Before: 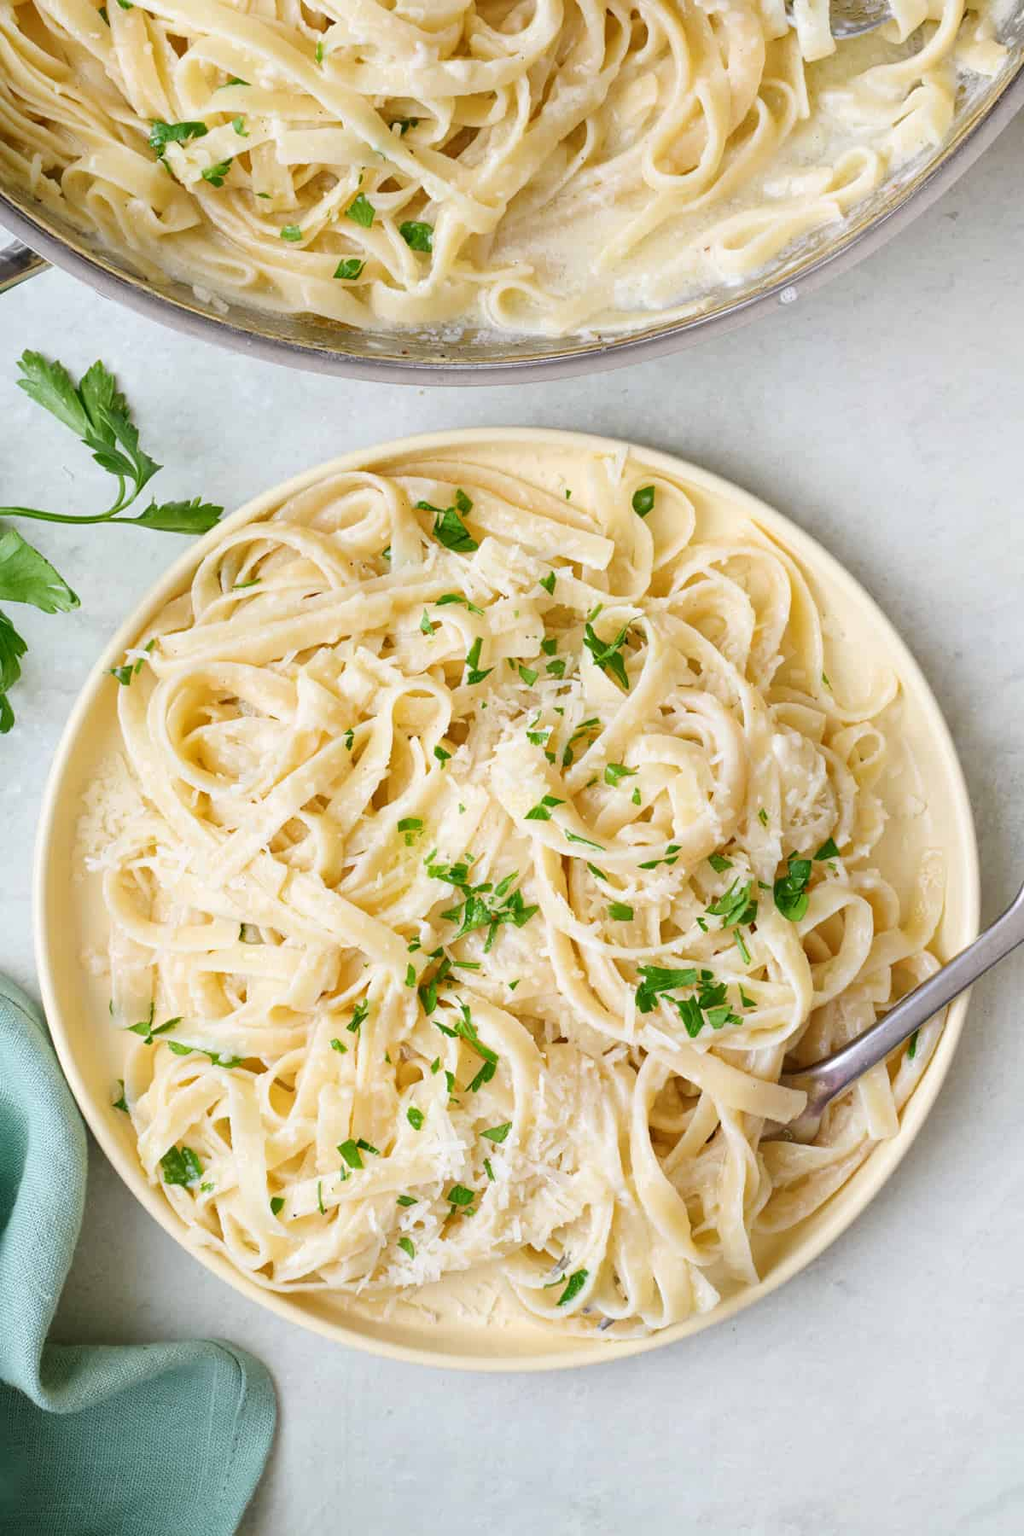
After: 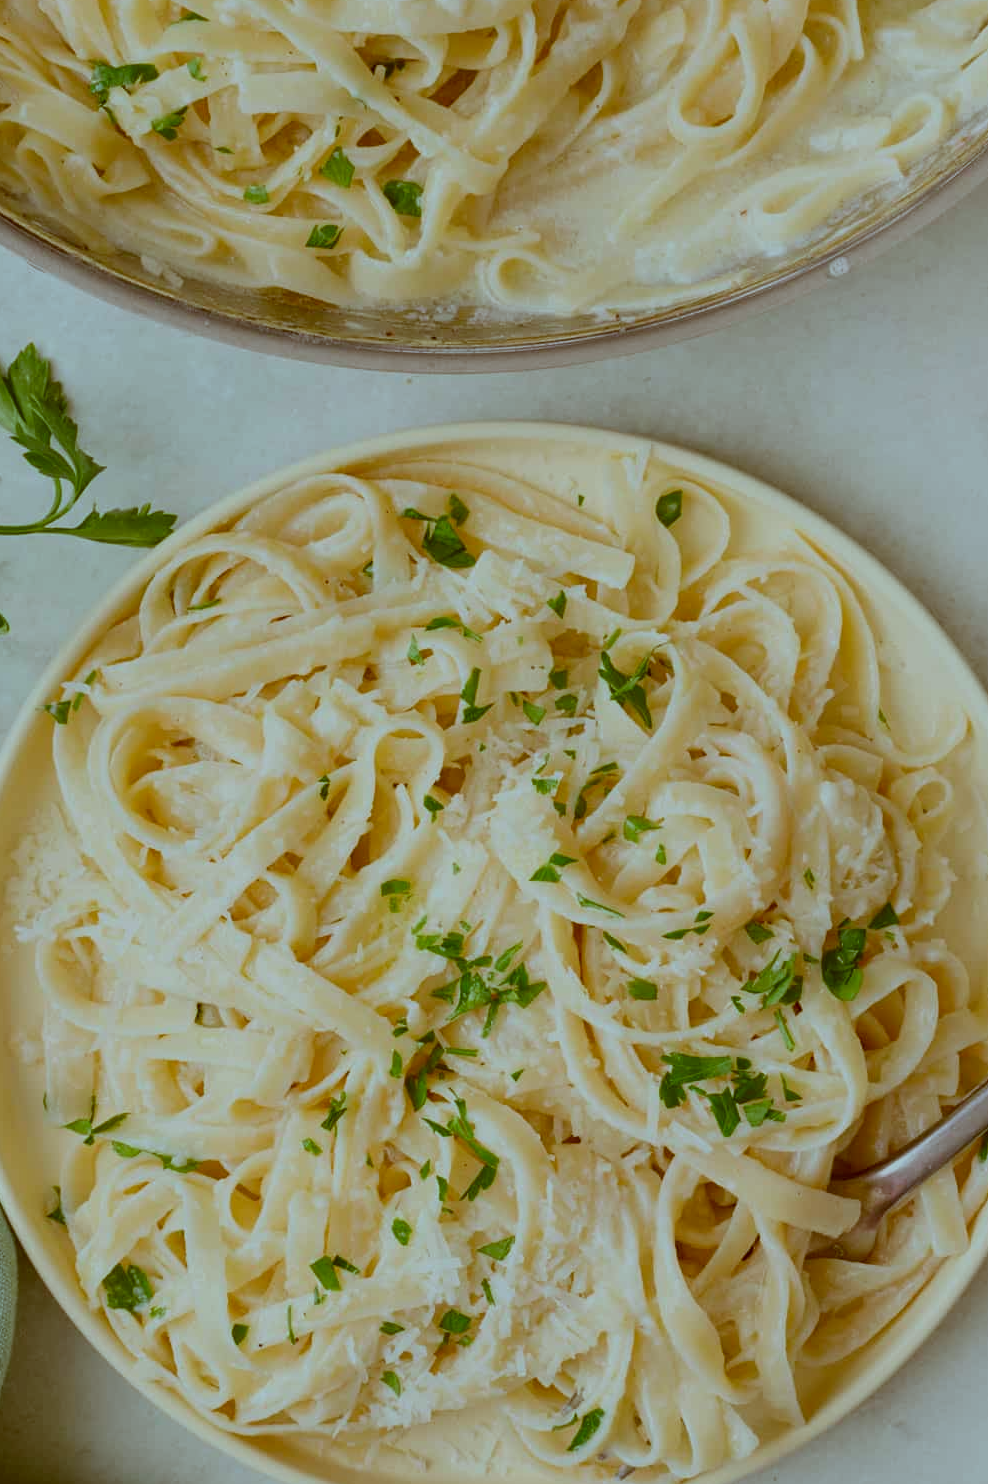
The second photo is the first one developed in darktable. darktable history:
exposure: exposure -0.923 EV, compensate highlight preservation false
crop and rotate: left 7.15%, top 4.413%, right 10.511%, bottom 13.093%
color correction: highlights a* -13.84, highlights b* -16.42, shadows a* 10.33, shadows b* 29.33
